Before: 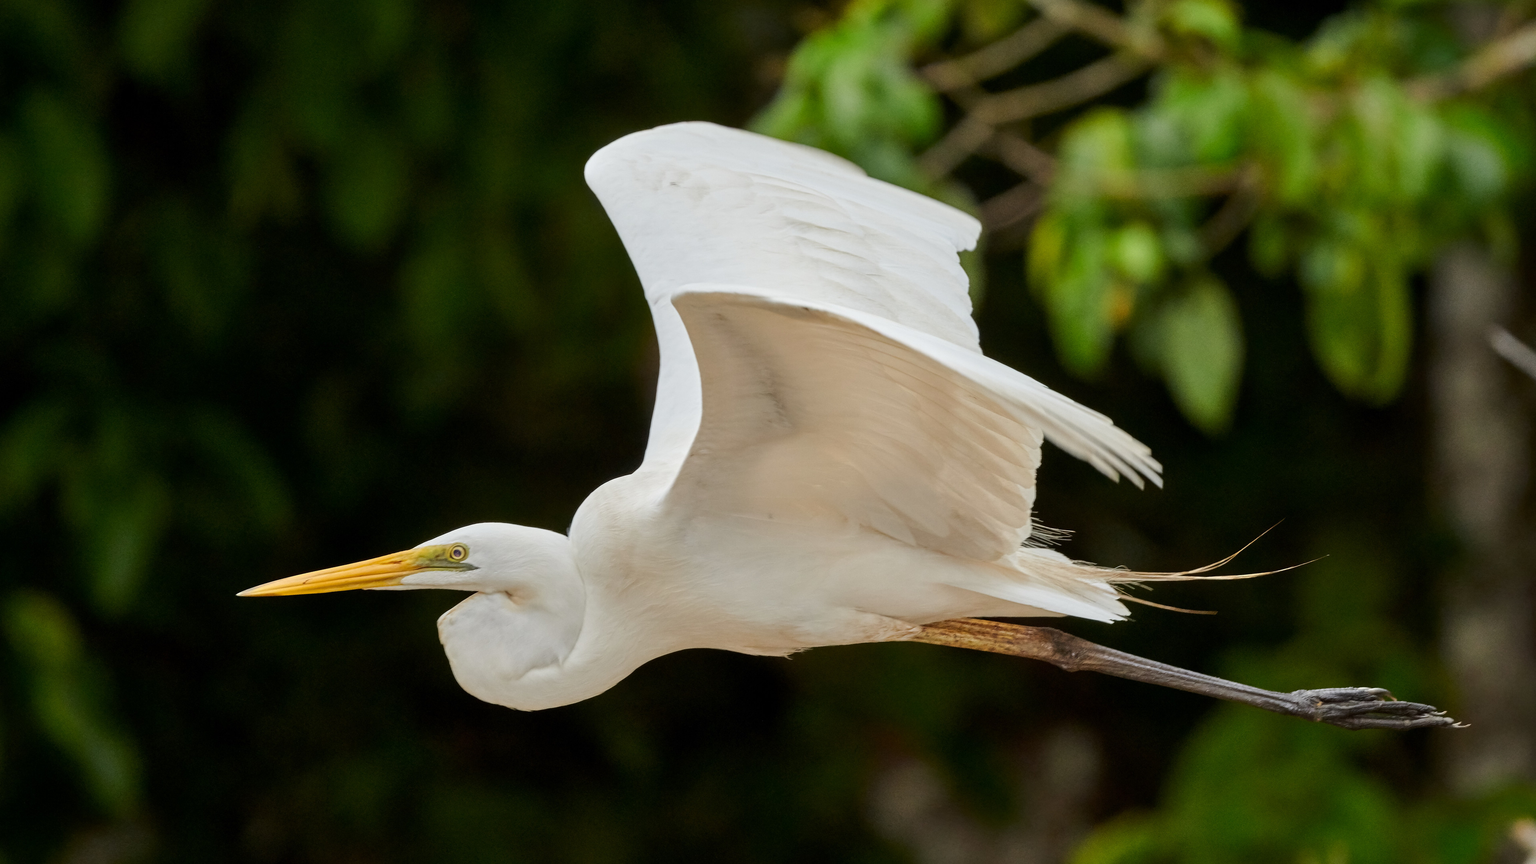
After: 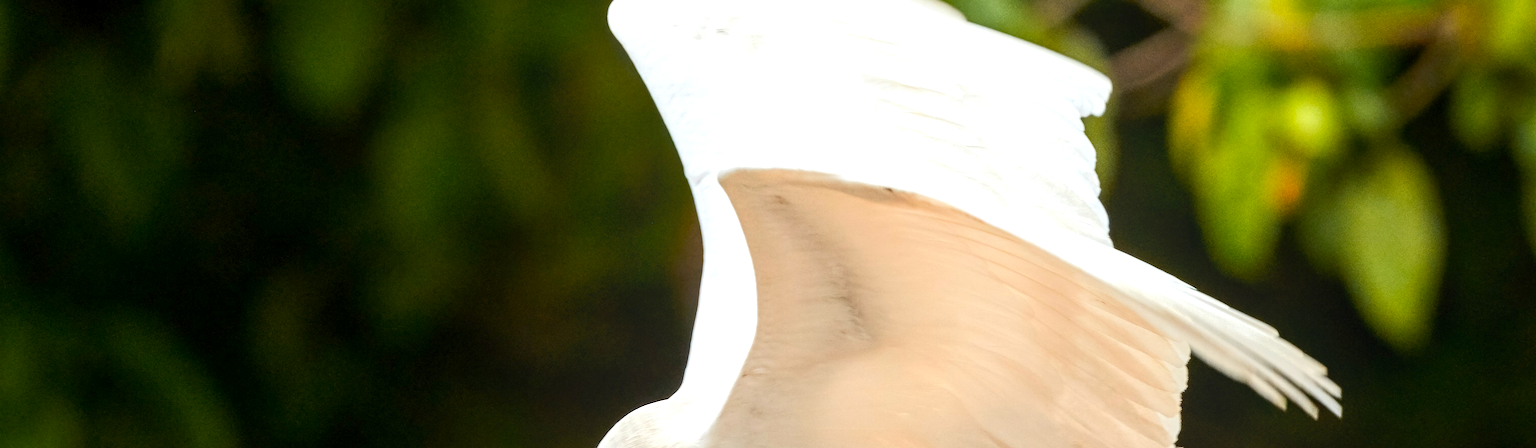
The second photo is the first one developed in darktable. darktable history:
shadows and highlights: shadows -0.659, highlights 38.26
crop: left 6.88%, top 18.483%, right 14.305%, bottom 40.621%
local contrast: detail 109%
color zones: curves: ch1 [(0.24, 0.629) (0.75, 0.5)]; ch2 [(0.255, 0.454) (0.745, 0.491)]
exposure: exposure 0.762 EV, compensate exposure bias true, compensate highlight preservation false
levels: levels [0, 0.498, 0.996]
color correction: highlights b* -0.035
